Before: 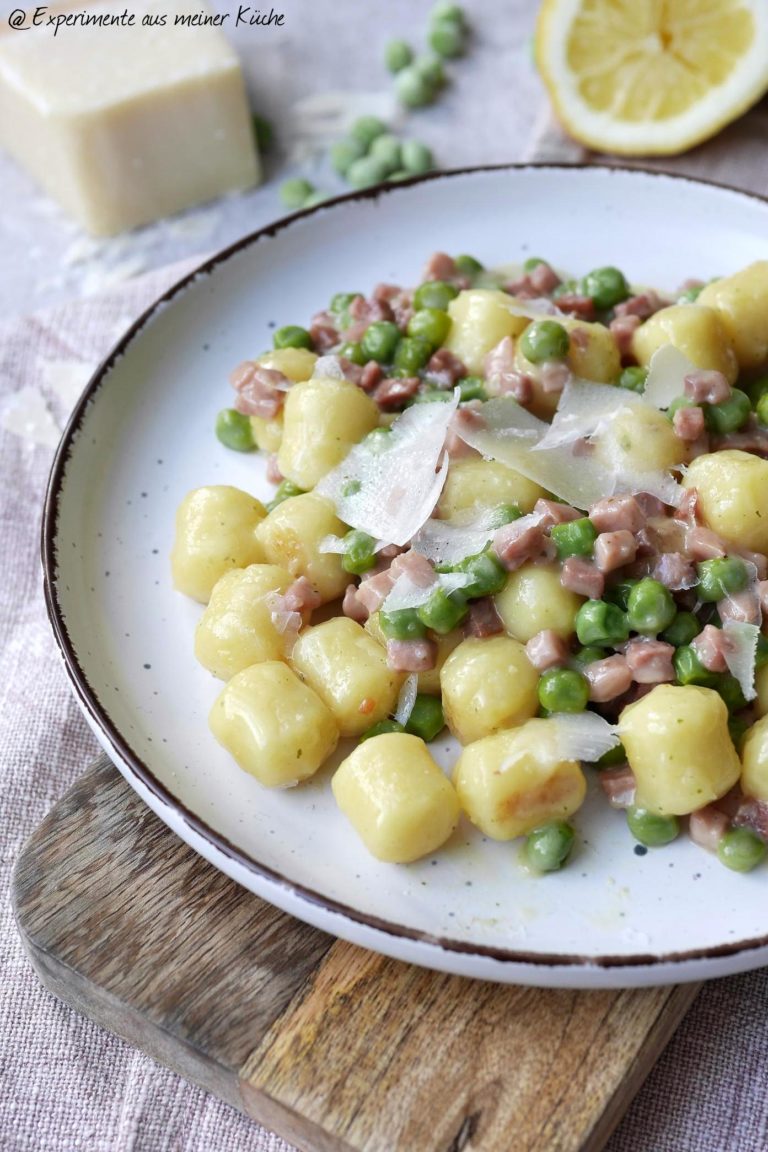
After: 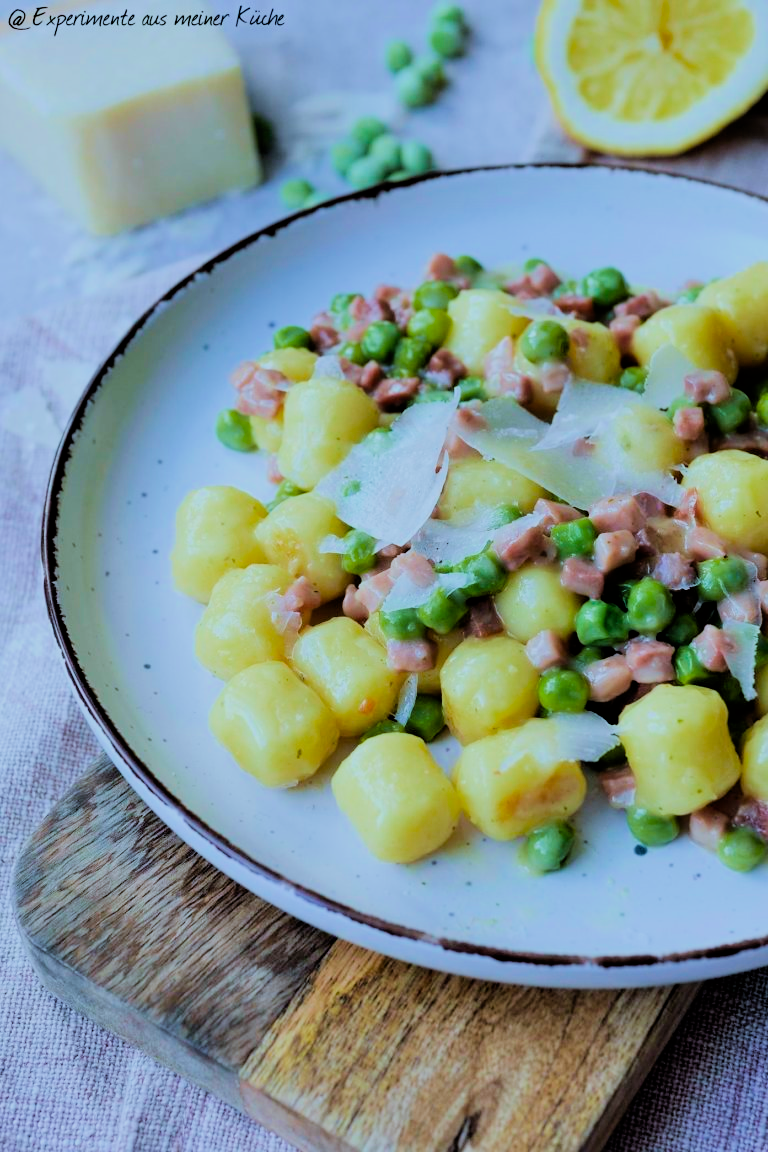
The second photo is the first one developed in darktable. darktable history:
filmic rgb: black relative exposure -4.14 EV, white relative exposure 5.1 EV, hardness 2.11, contrast 1.165
color balance rgb: linear chroma grading › global chroma 13.3%, global vibrance 41.49%
color calibration: illuminant Planckian (black body), x 0.378, y 0.375, temperature 4065 K
velvia: on, module defaults
